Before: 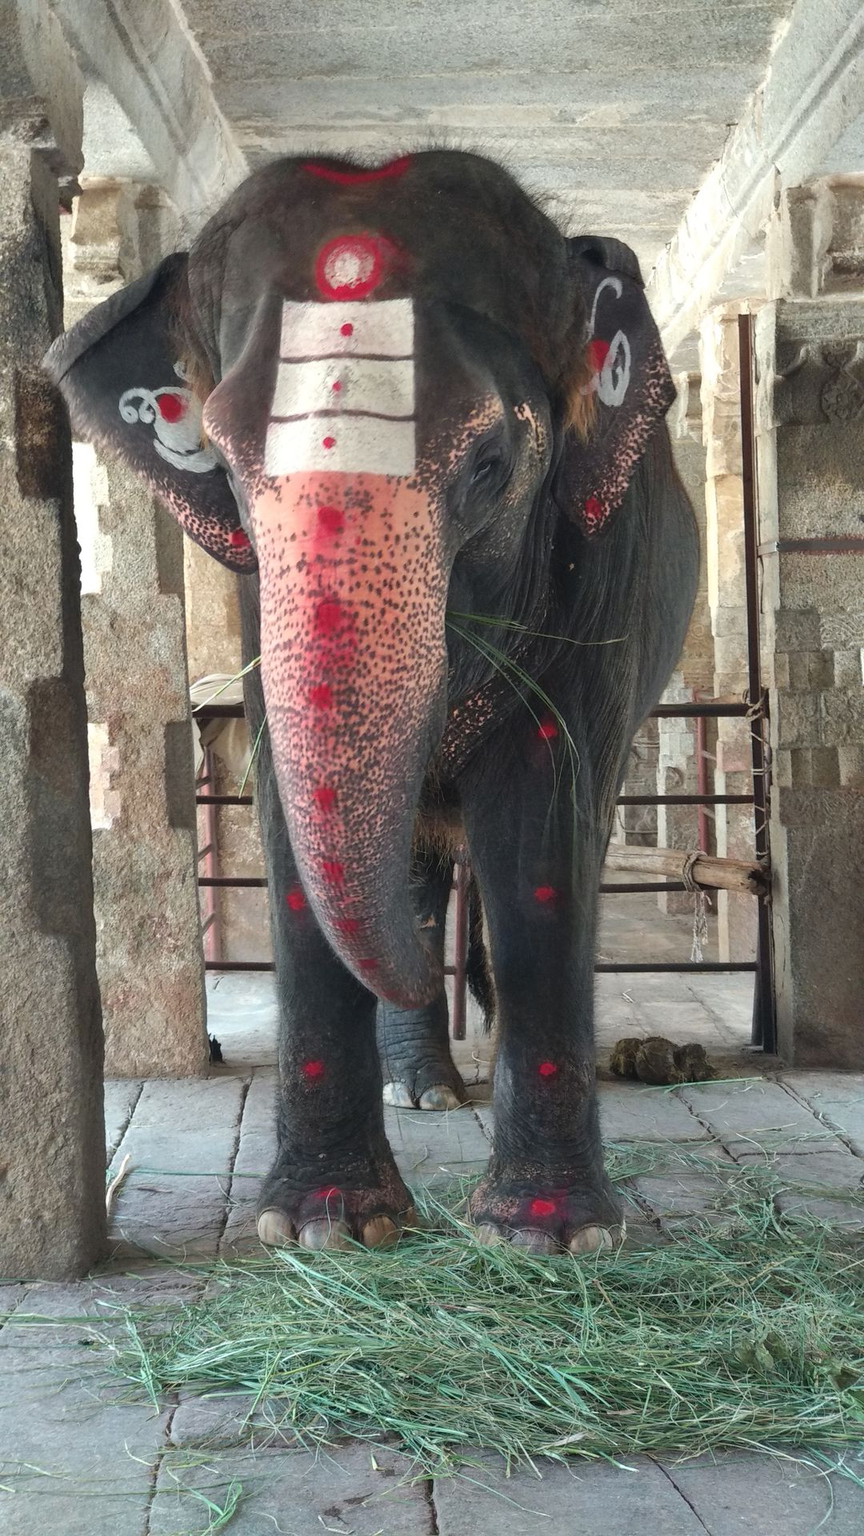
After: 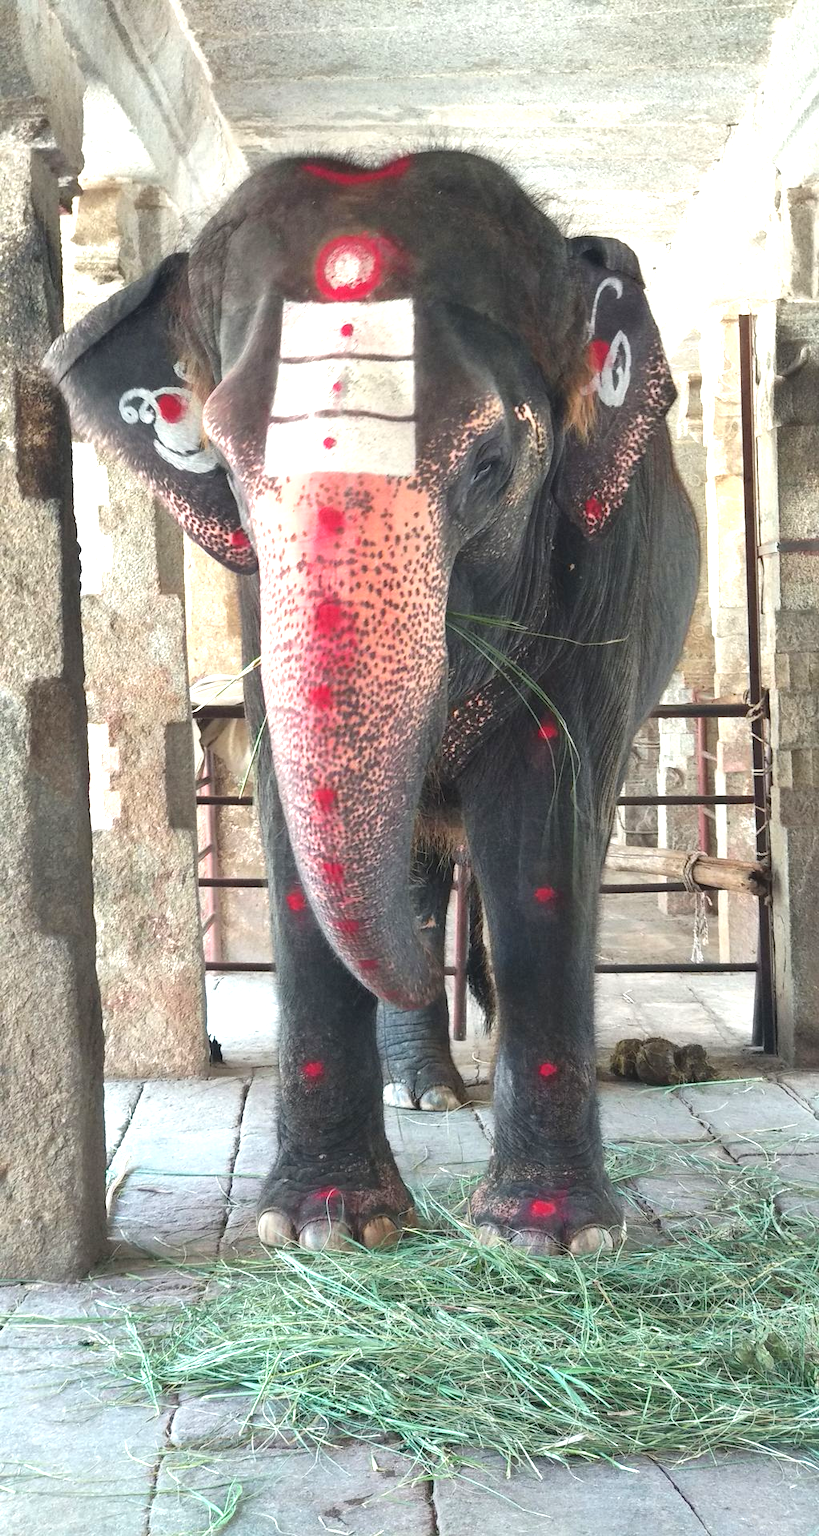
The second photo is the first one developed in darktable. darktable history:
crop and rotate: right 5.167%
exposure: black level correction 0, exposure 0.9 EV, compensate highlight preservation false
